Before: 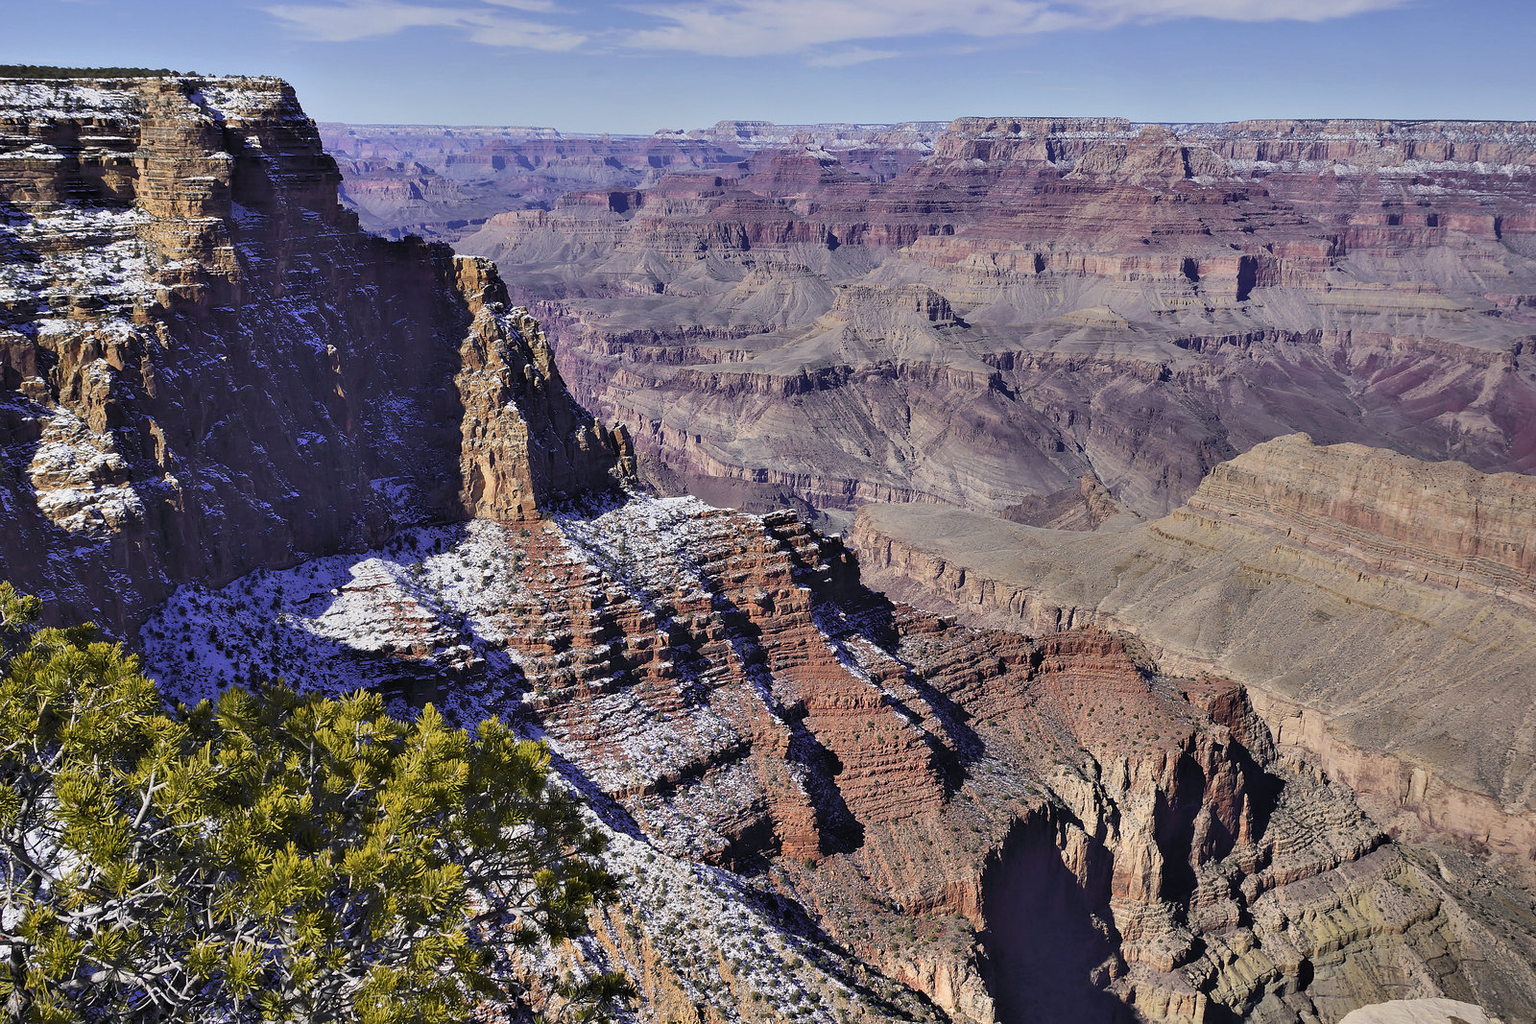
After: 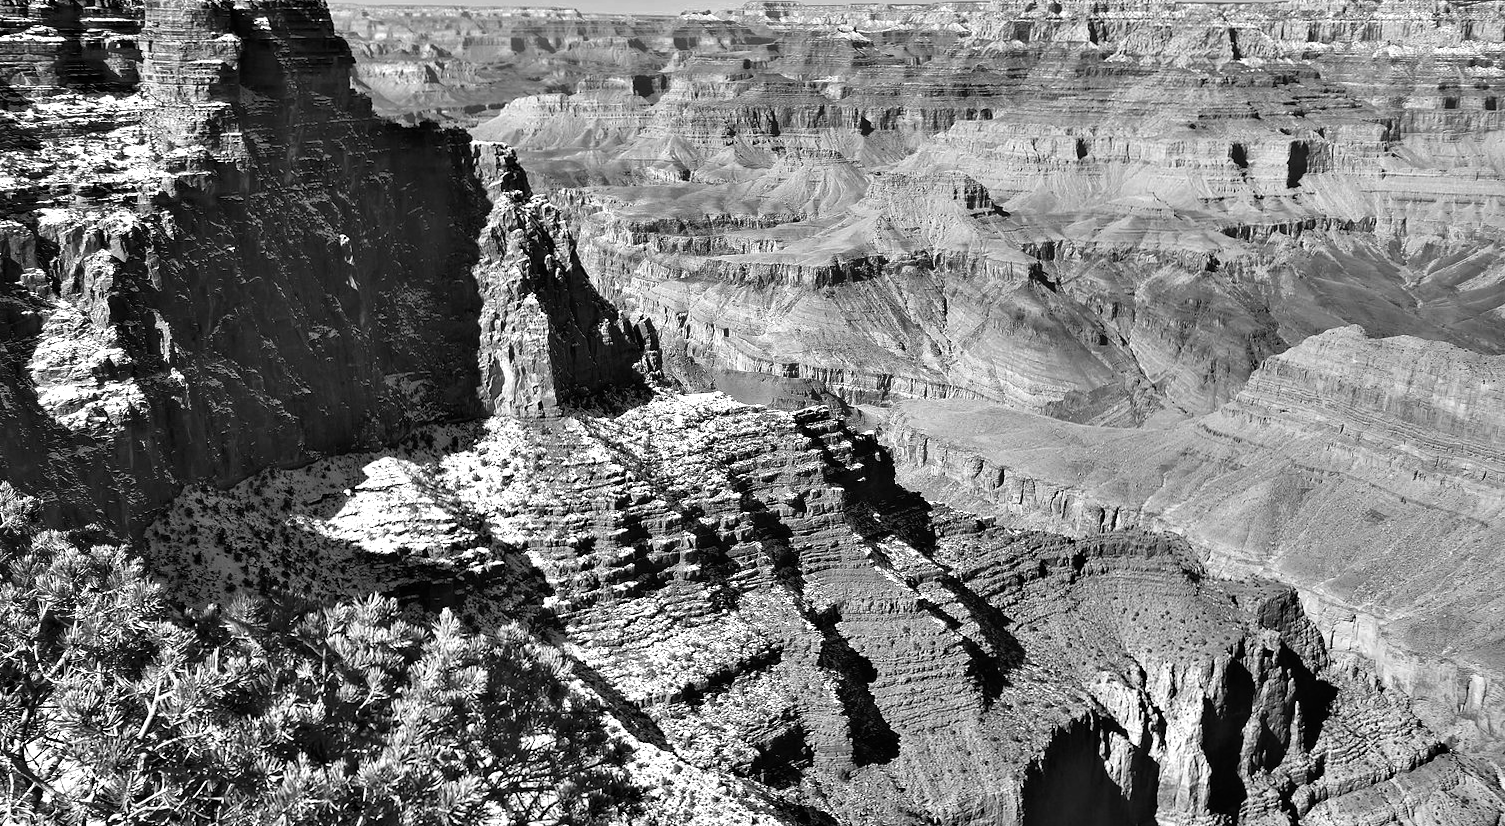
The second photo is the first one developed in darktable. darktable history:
color zones: curves: ch0 [(0.002, 0.593) (0.143, 0.417) (0.285, 0.541) (0.455, 0.289) (0.608, 0.327) (0.727, 0.283) (0.869, 0.571) (1, 0.603)]; ch1 [(0, 0) (0.143, 0) (0.286, 0) (0.429, 0) (0.571, 0) (0.714, 0) (0.857, 0)]
exposure: black level correction 0, exposure 0.5 EV, compensate exposure bias true, compensate highlight preservation false
shadows and highlights: radius 127.58, shadows 30.32, highlights -30.69, low approximation 0.01, soften with gaussian
color balance rgb: perceptual saturation grading › global saturation 0.324%, global vibrance 25.121%, contrast 20.575%
crop and rotate: angle 0.077°, top 11.706%, right 5.732%, bottom 10.723%
